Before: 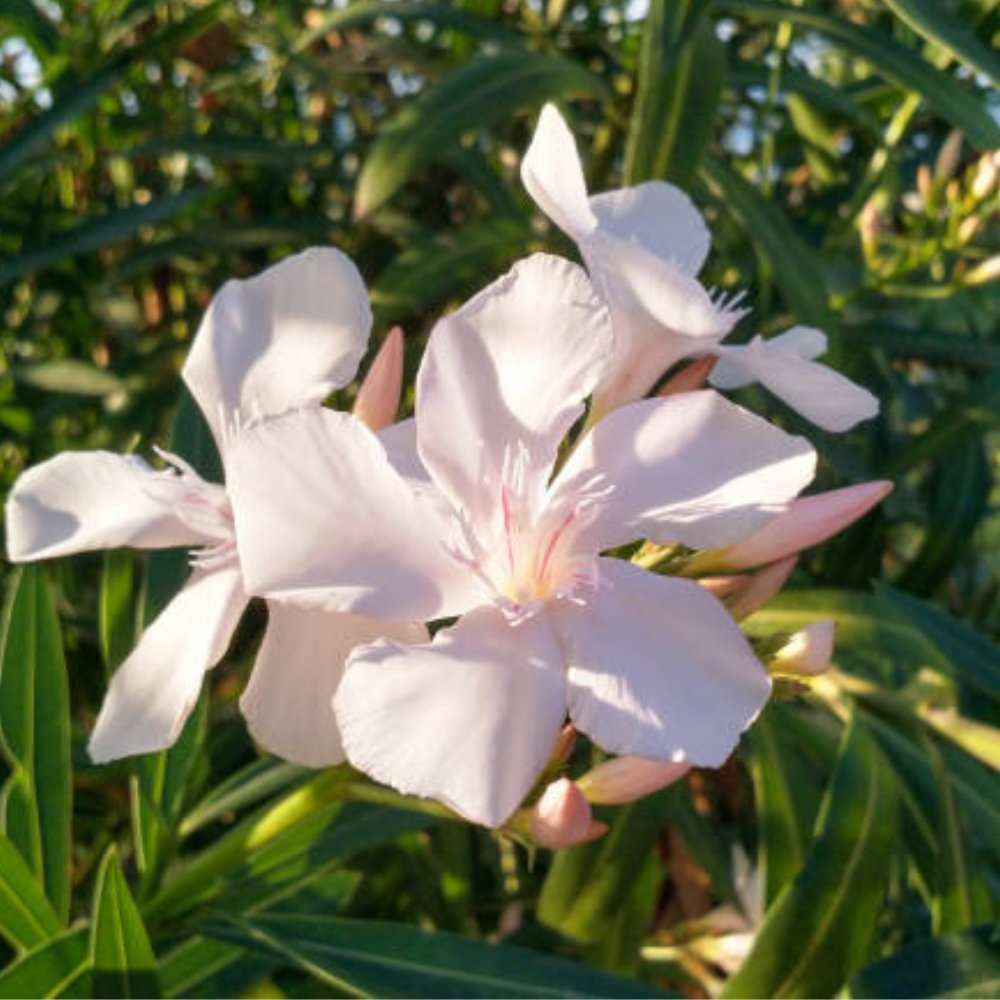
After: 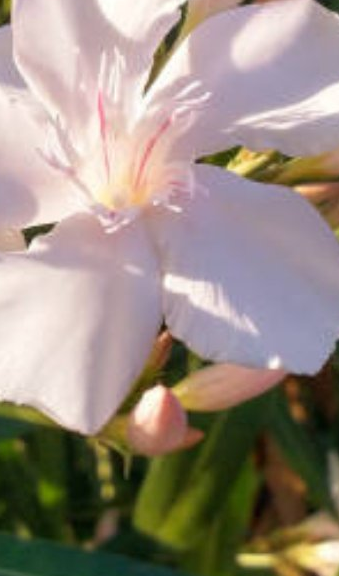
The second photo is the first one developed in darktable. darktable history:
crop: left 40.429%, top 39.348%, right 25.619%, bottom 2.964%
